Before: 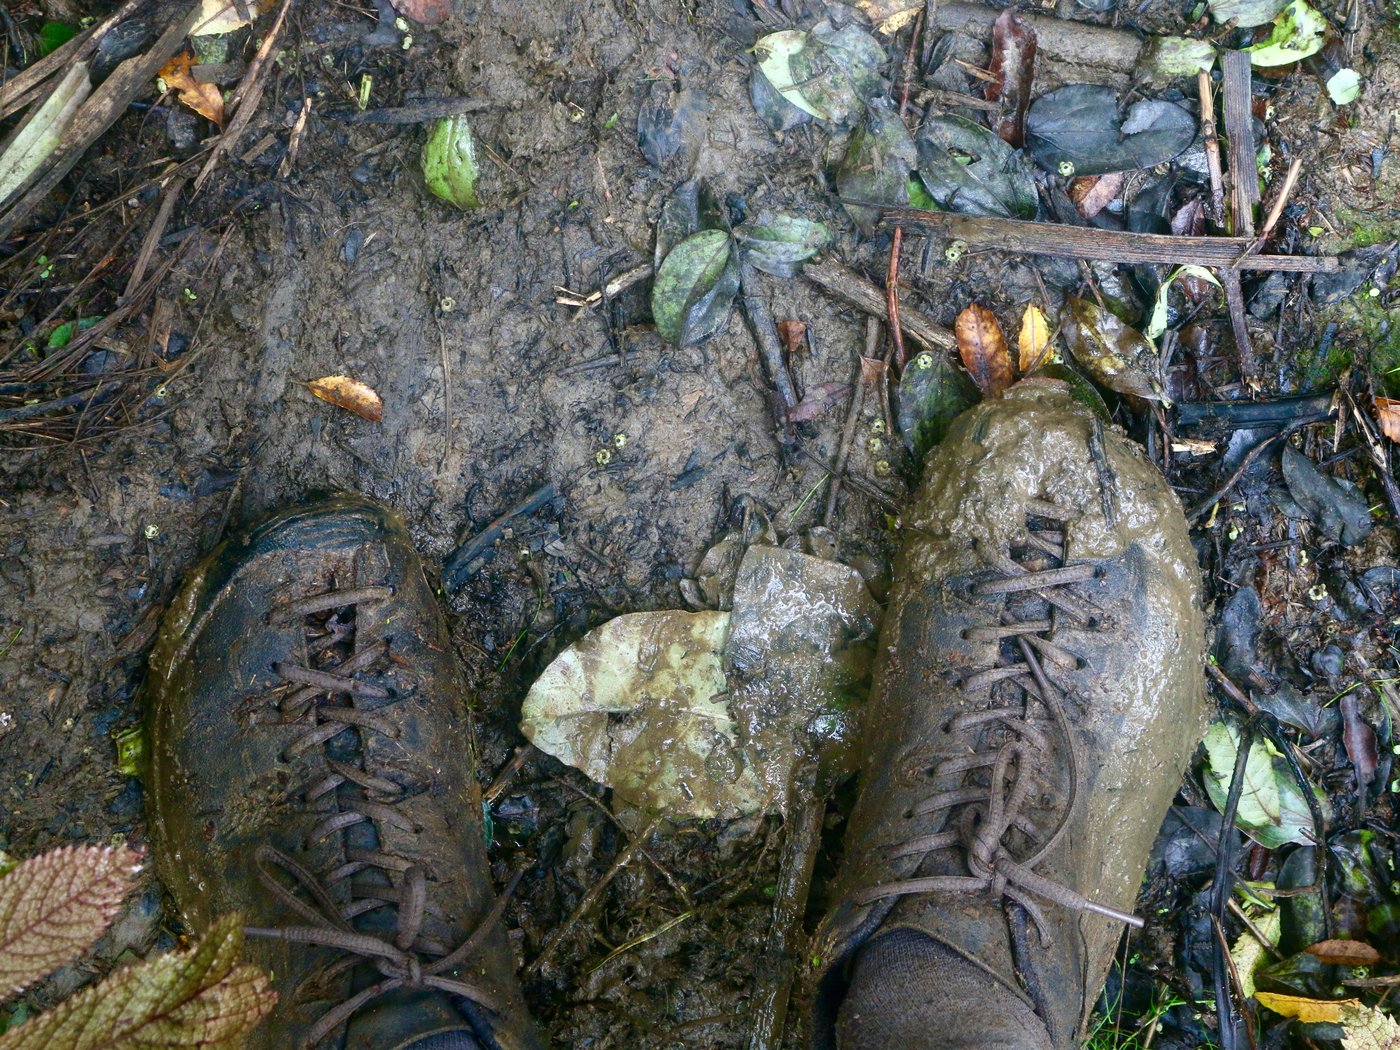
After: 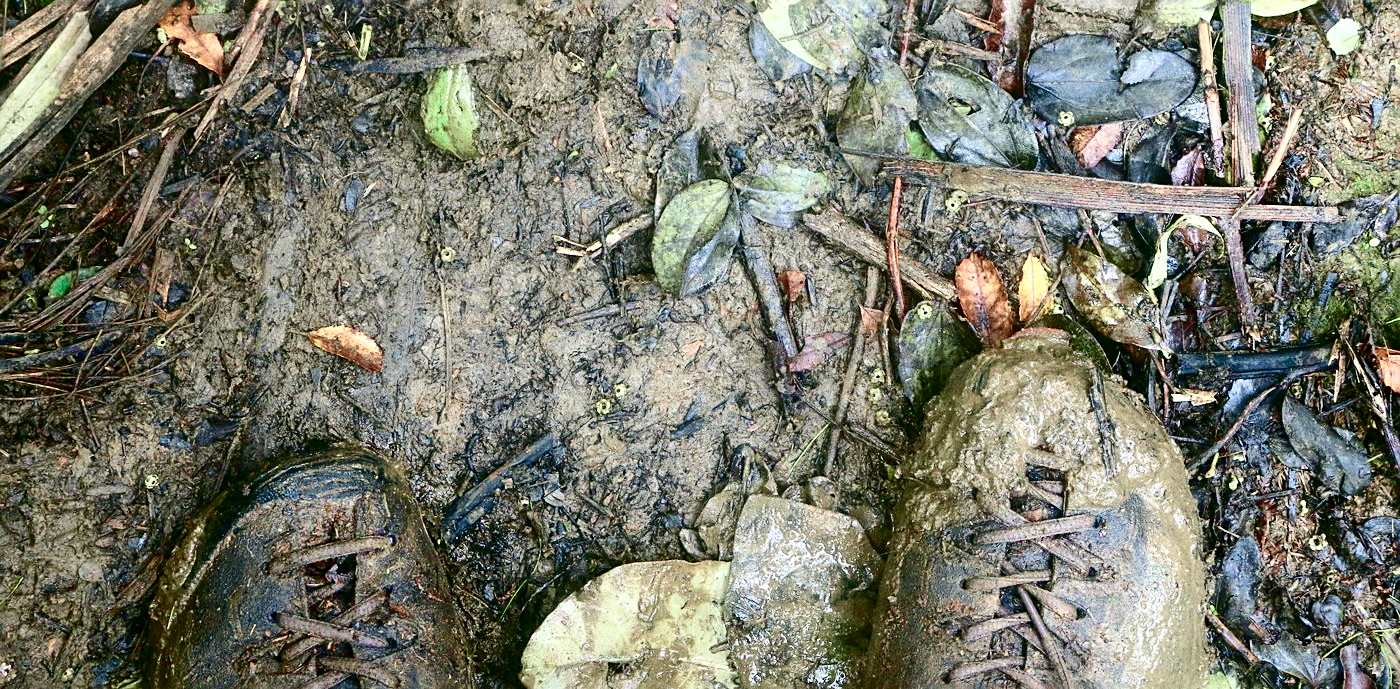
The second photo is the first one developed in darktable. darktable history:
crop and rotate: top 4.848%, bottom 29.503%
sharpen: on, module defaults
levels: levels [0, 0.435, 0.917]
grain: coarseness 0.47 ISO
tone curve: curves: ch0 [(0, 0) (0.049, 0.01) (0.154, 0.081) (0.491, 0.56) (0.739, 0.794) (0.992, 0.937)]; ch1 [(0, 0) (0.172, 0.123) (0.317, 0.272) (0.401, 0.422) (0.499, 0.497) (0.531, 0.54) (0.615, 0.603) (0.741, 0.783) (1, 1)]; ch2 [(0, 0) (0.411, 0.424) (0.462, 0.483) (0.544, 0.56) (0.686, 0.638) (1, 1)], color space Lab, independent channels, preserve colors none
